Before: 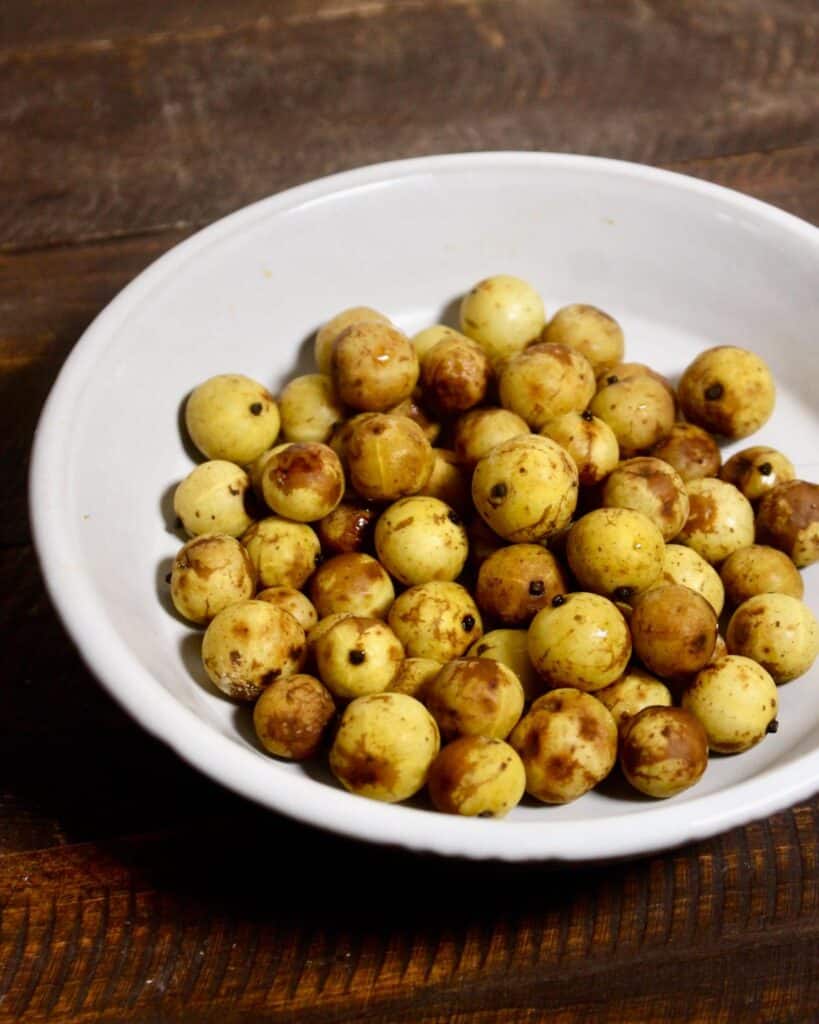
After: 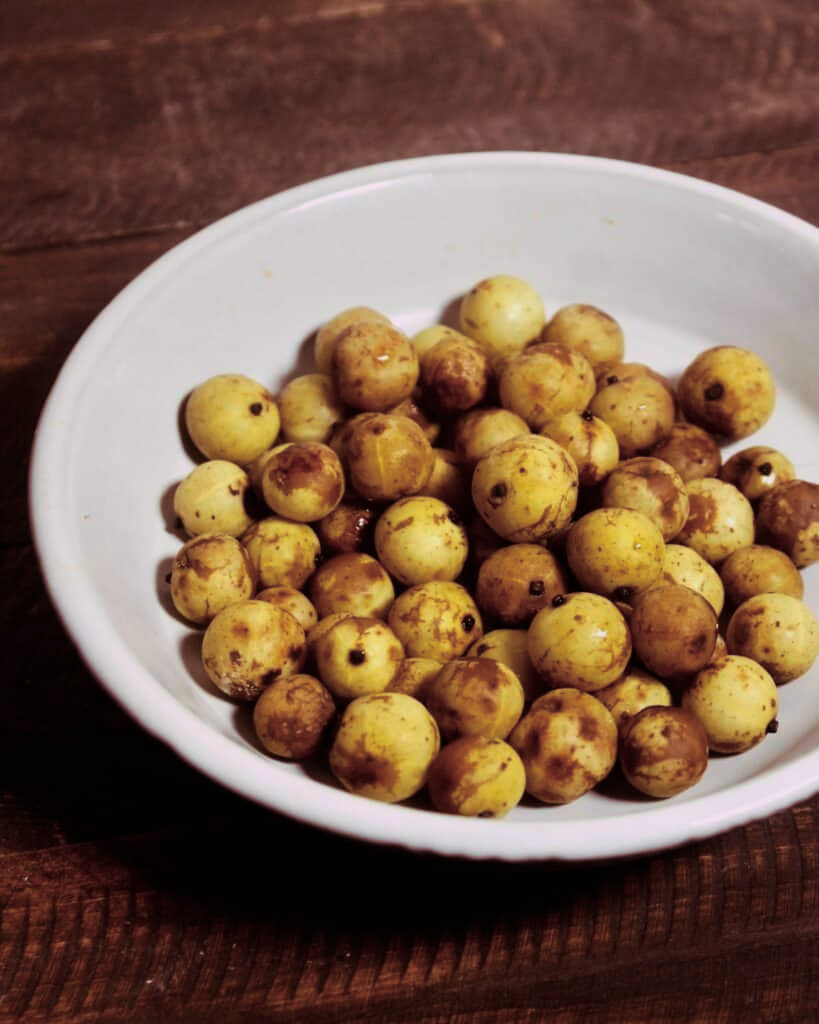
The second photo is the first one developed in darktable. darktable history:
split-toning: highlights › hue 298.8°, highlights › saturation 0.73, compress 41.76%
exposure: exposure -0.21 EV, compensate highlight preservation false
